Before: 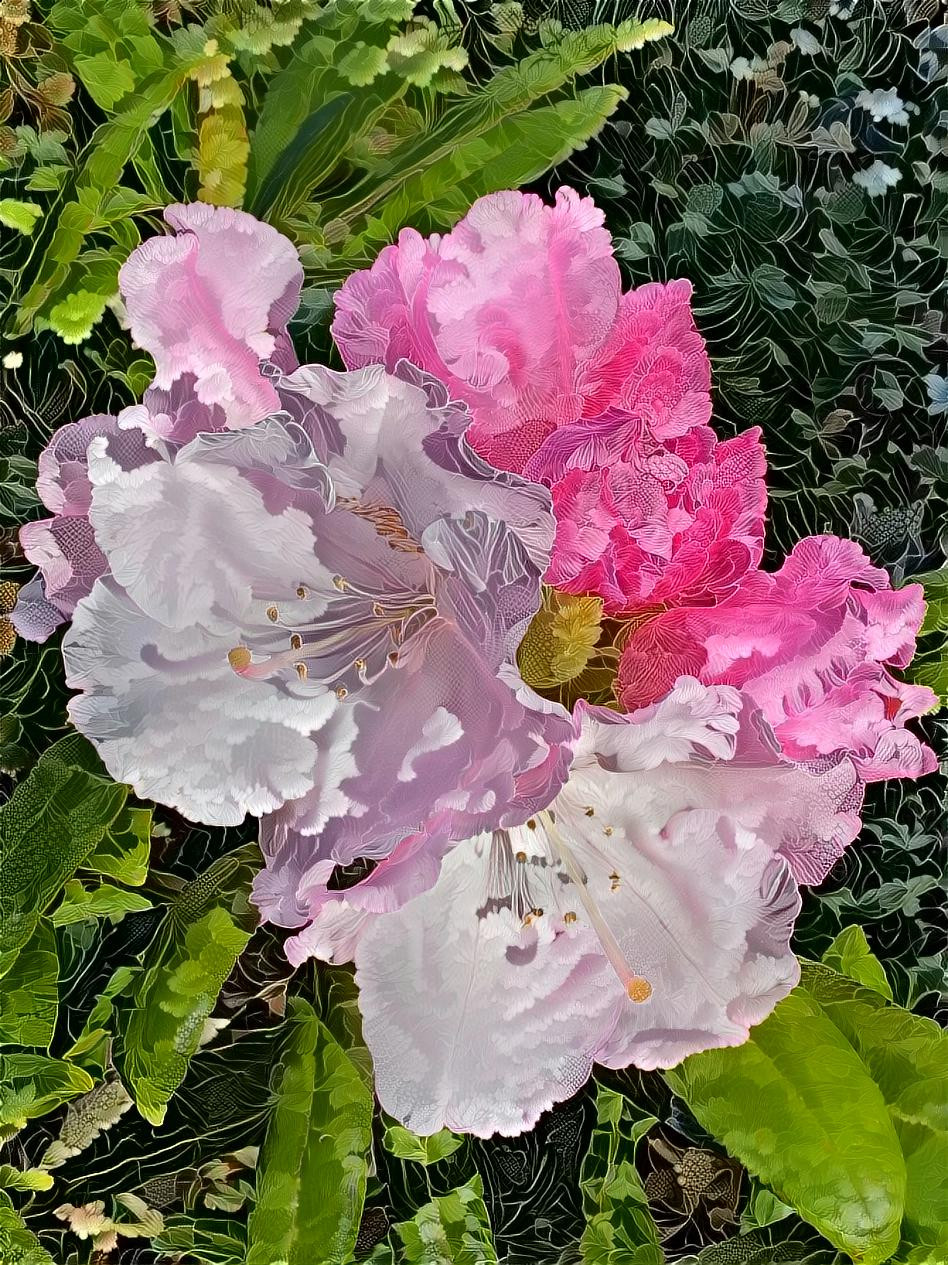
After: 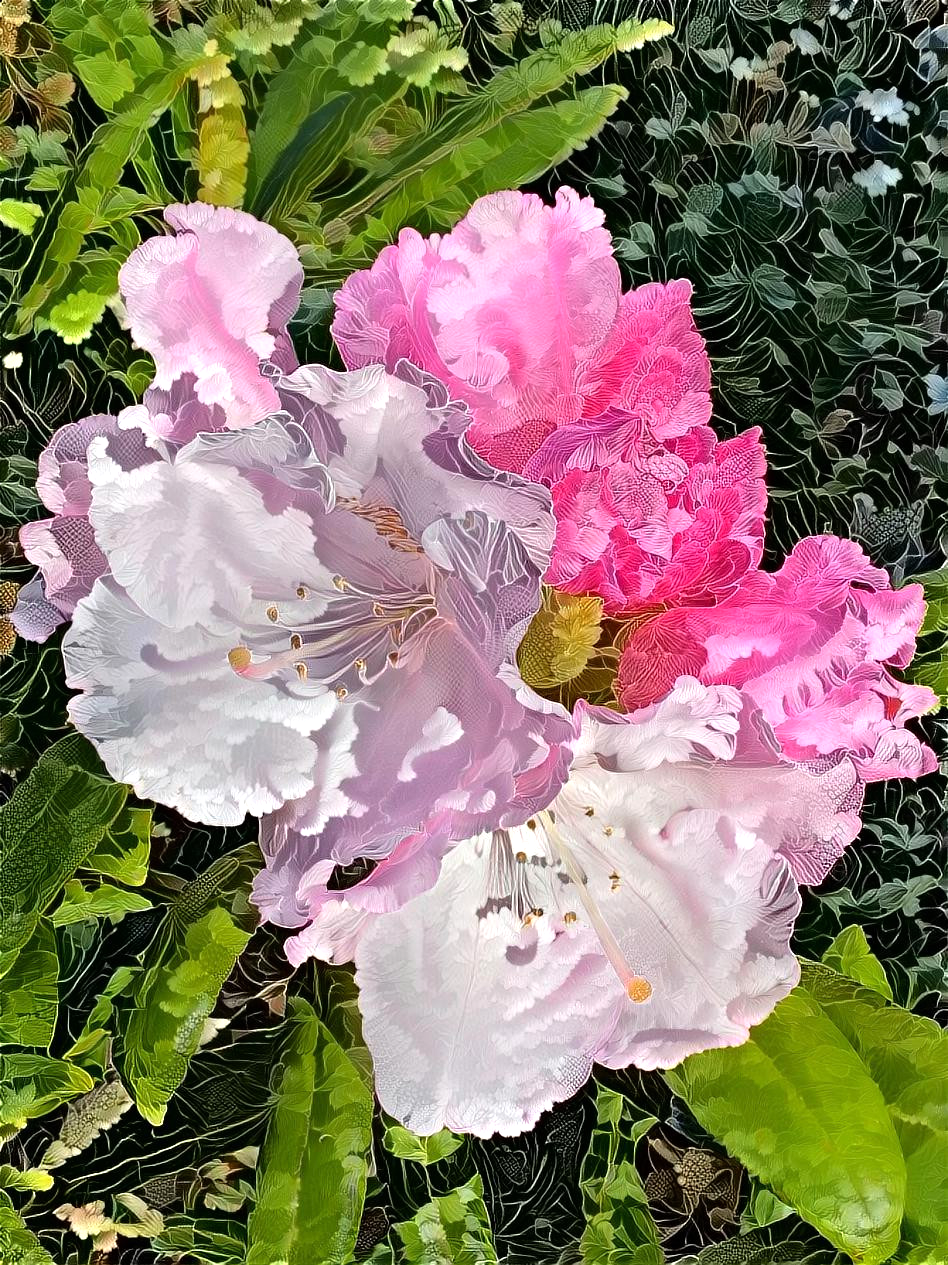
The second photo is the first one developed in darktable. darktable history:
tone equalizer: -8 EV -0.378 EV, -7 EV -0.398 EV, -6 EV -0.316 EV, -5 EV -0.199 EV, -3 EV 0.245 EV, -2 EV 0.34 EV, -1 EV 0.381 EV, +0 EV 0.407 EV
